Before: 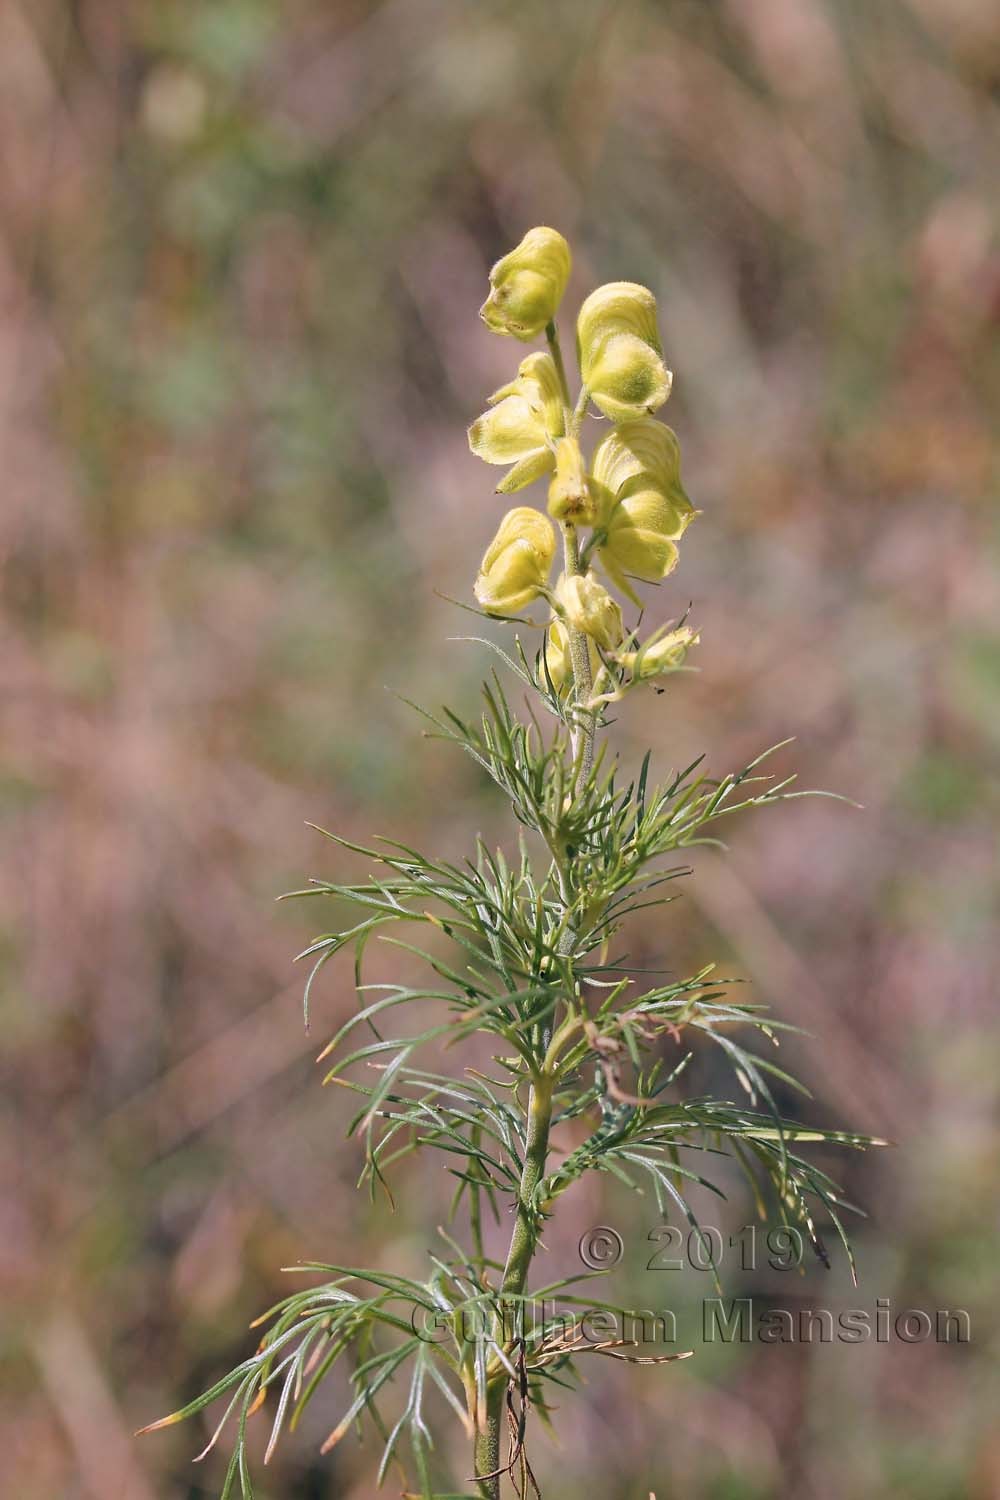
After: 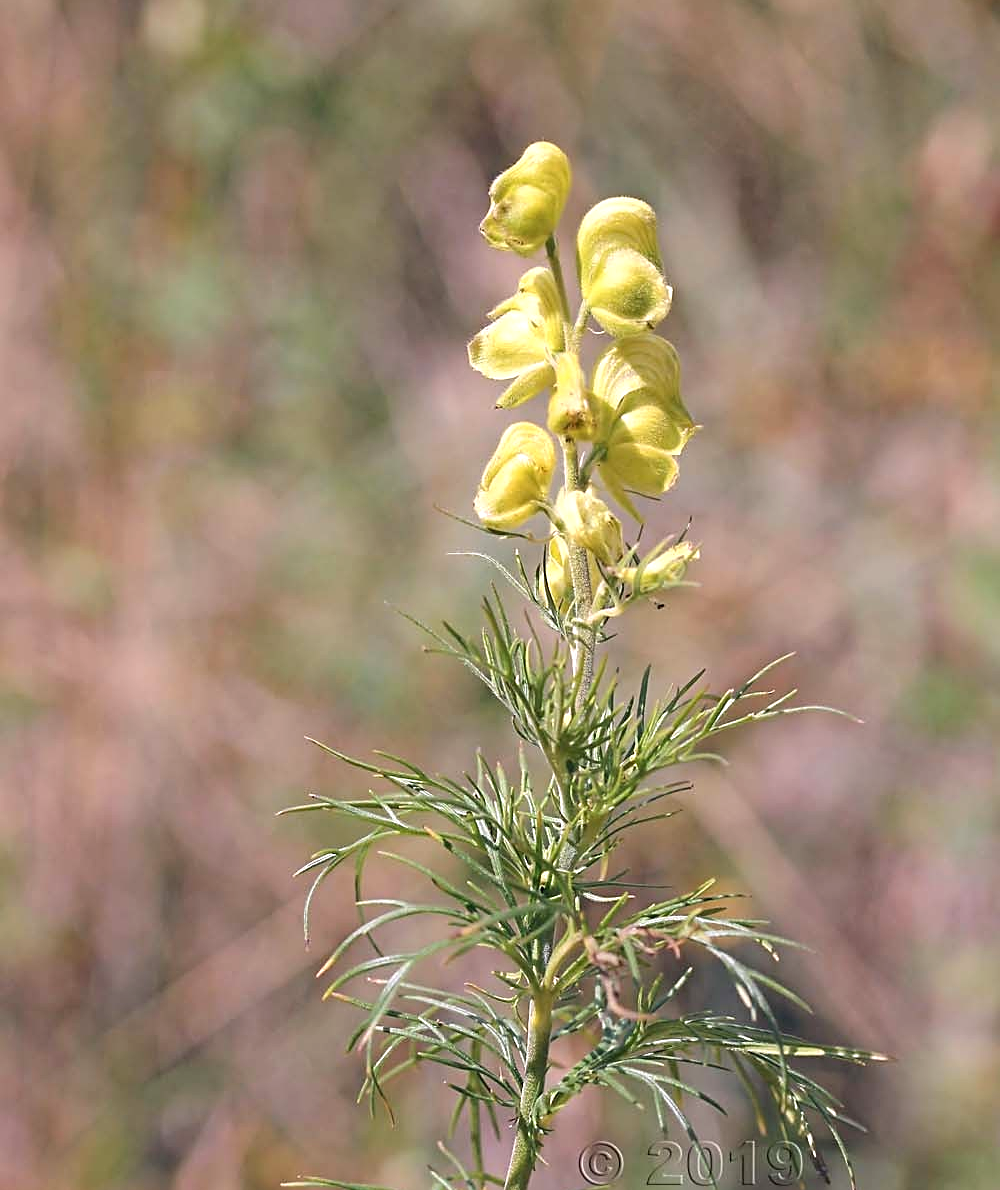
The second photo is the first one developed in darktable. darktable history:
crop and rotate: top 5.667%, bottom 14.951%
sharpen: on, module defaults
exposure: exposure 0.377 EV, compensate exposure bias true, compensate highlight preservation false
